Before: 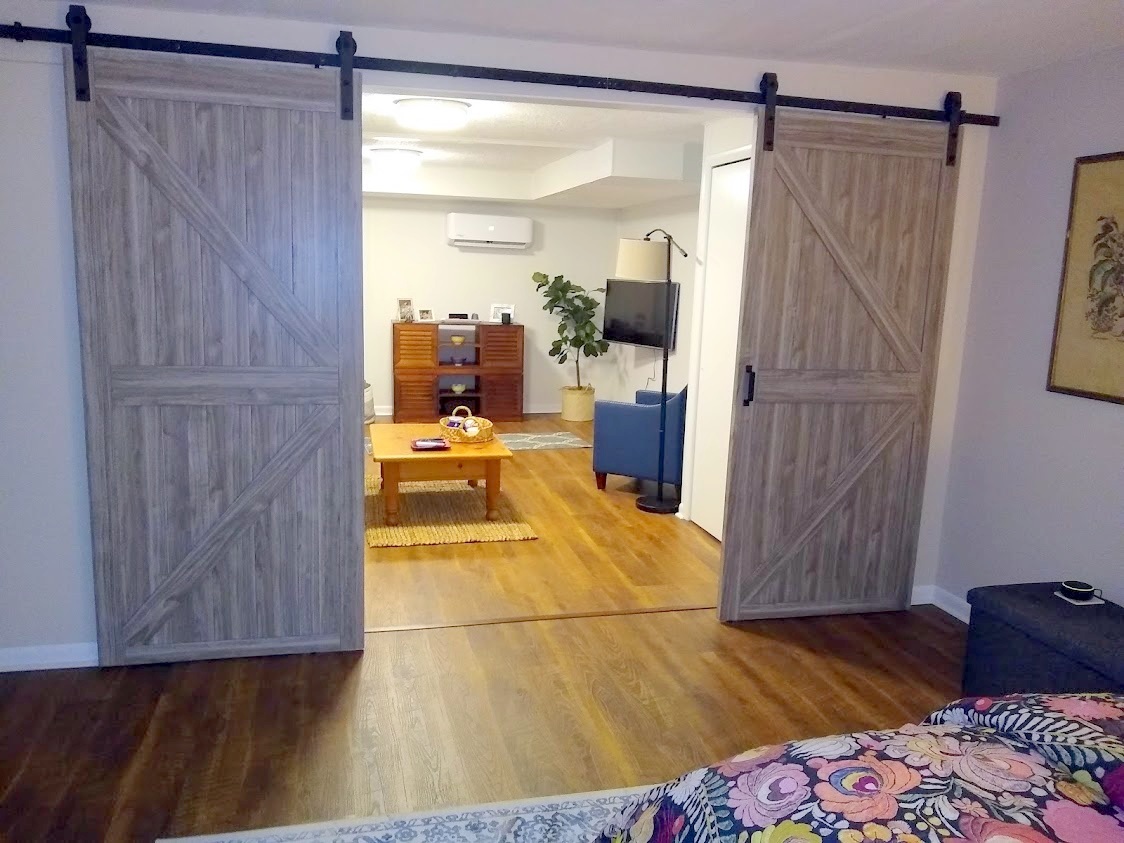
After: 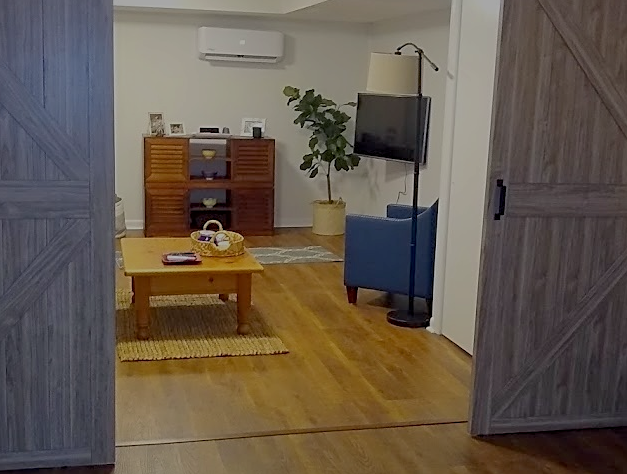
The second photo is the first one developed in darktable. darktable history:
sharpen: on, module defaults
exposure: exposure -1.368 EV, compensate exposure bias true, compensate highlight preservation false
crop and rotate: left 22.159%, top 22.123%, right 22.023%, bottom 21.604%
